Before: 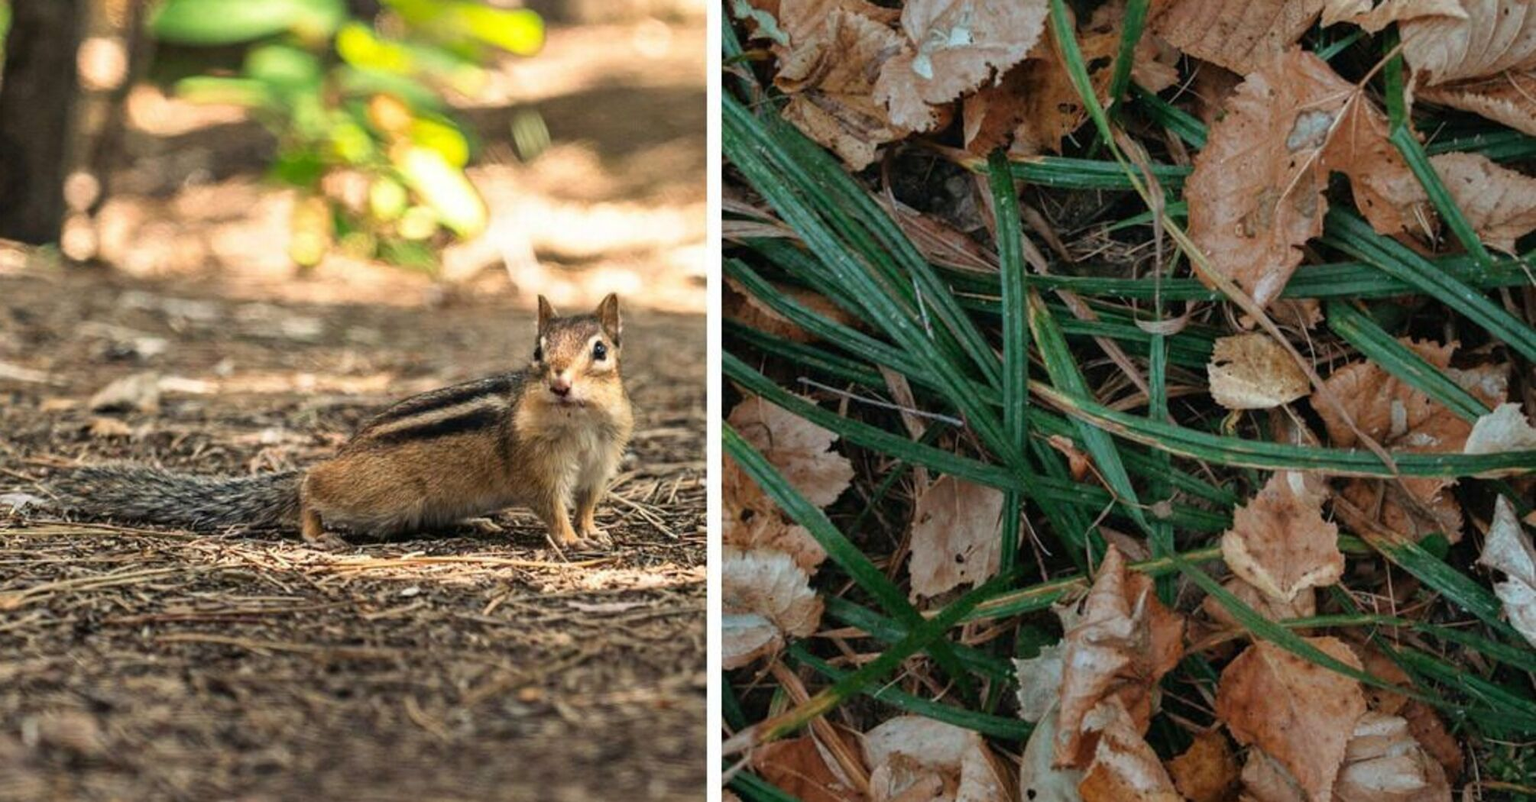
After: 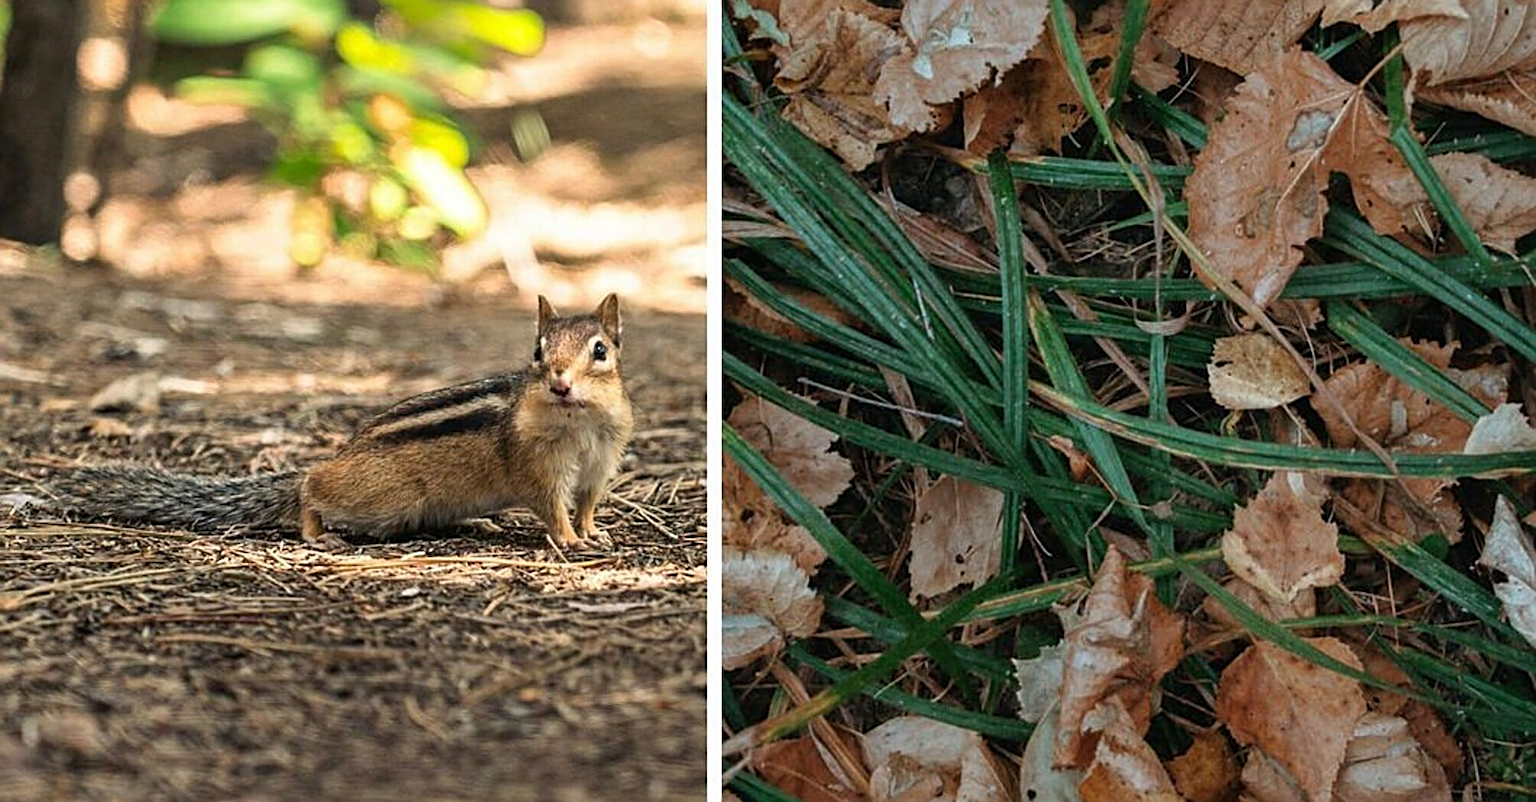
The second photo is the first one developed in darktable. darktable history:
sharpen: radius 2.556, amount 0.646
